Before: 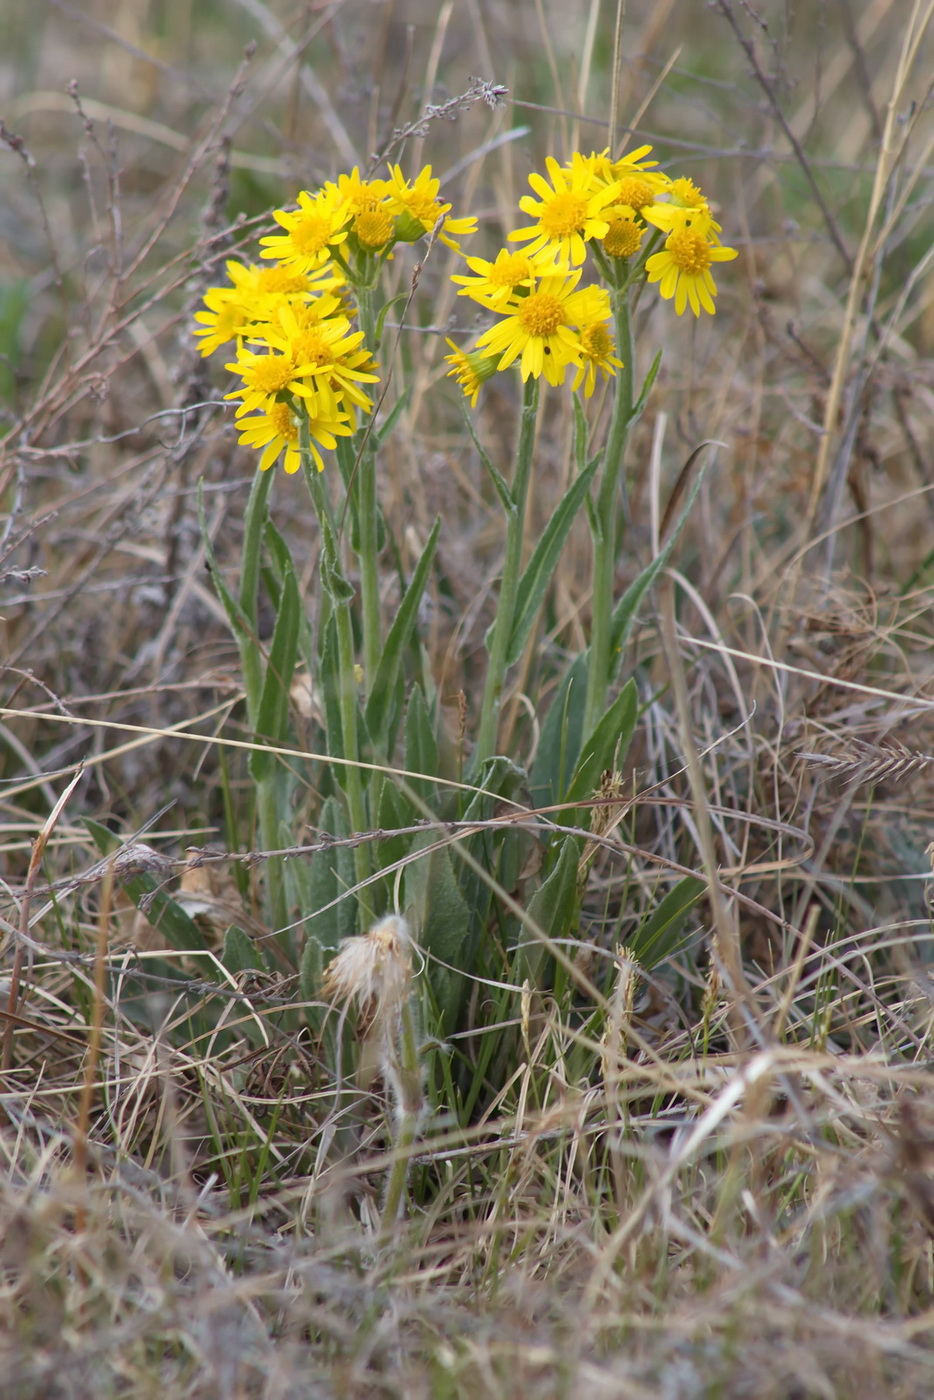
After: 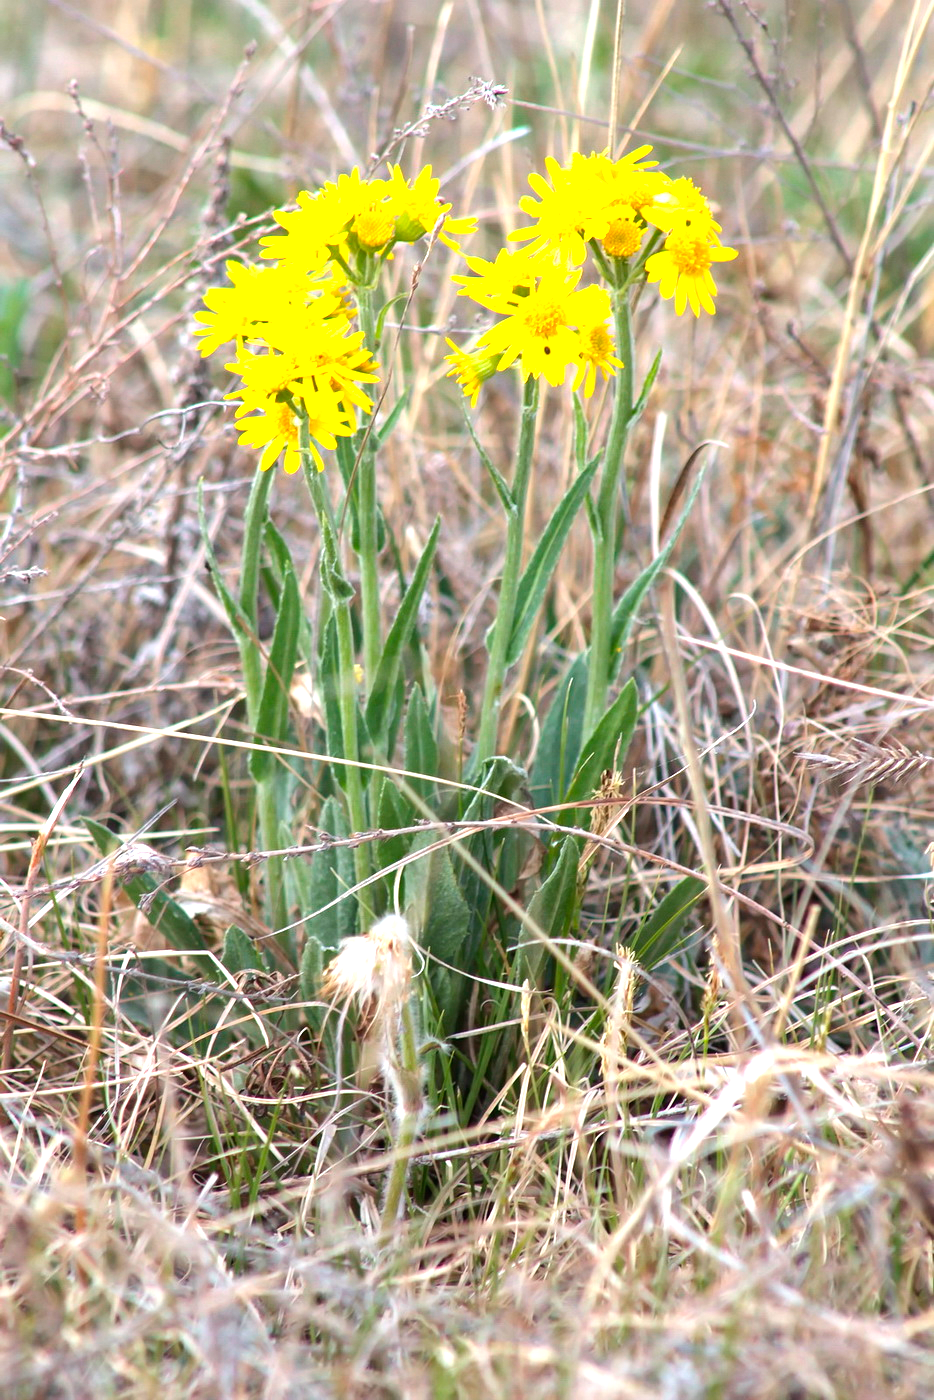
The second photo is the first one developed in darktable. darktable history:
tone equalizer: -8 EV -0.442 EV, -7 EV -0.421 EV, -6 EV -0.342 EV, -5 EV -0.229 EV, -3 EV 0.213 EV, -2 EV 0.341 EV, -1 EV 0.405 EV, +0 EV 0.398 EV, edges refinement/feathering 500, mask exposure compensation -1.57 EV, preserve details no
exposure: black level correction 0, exposure 0.896 EV, compensate highlight preservation false
